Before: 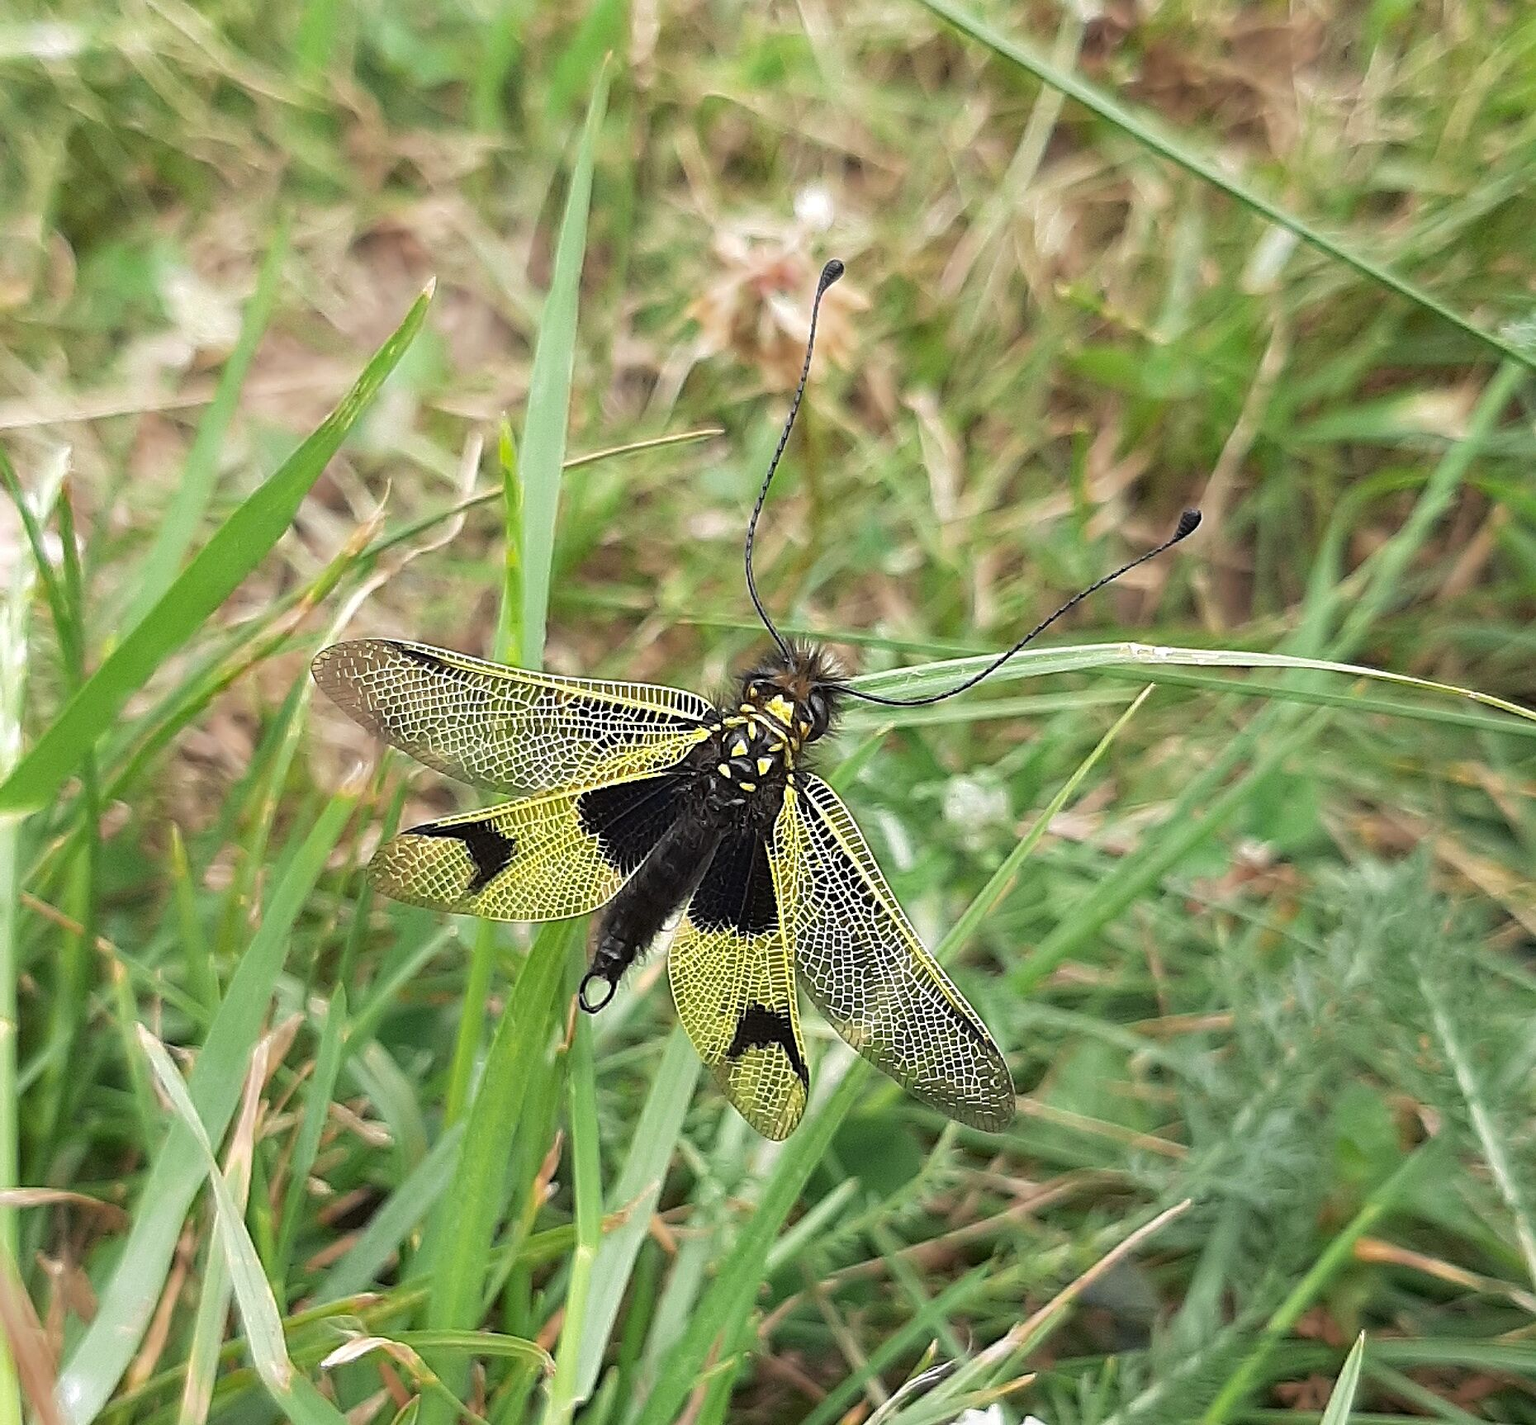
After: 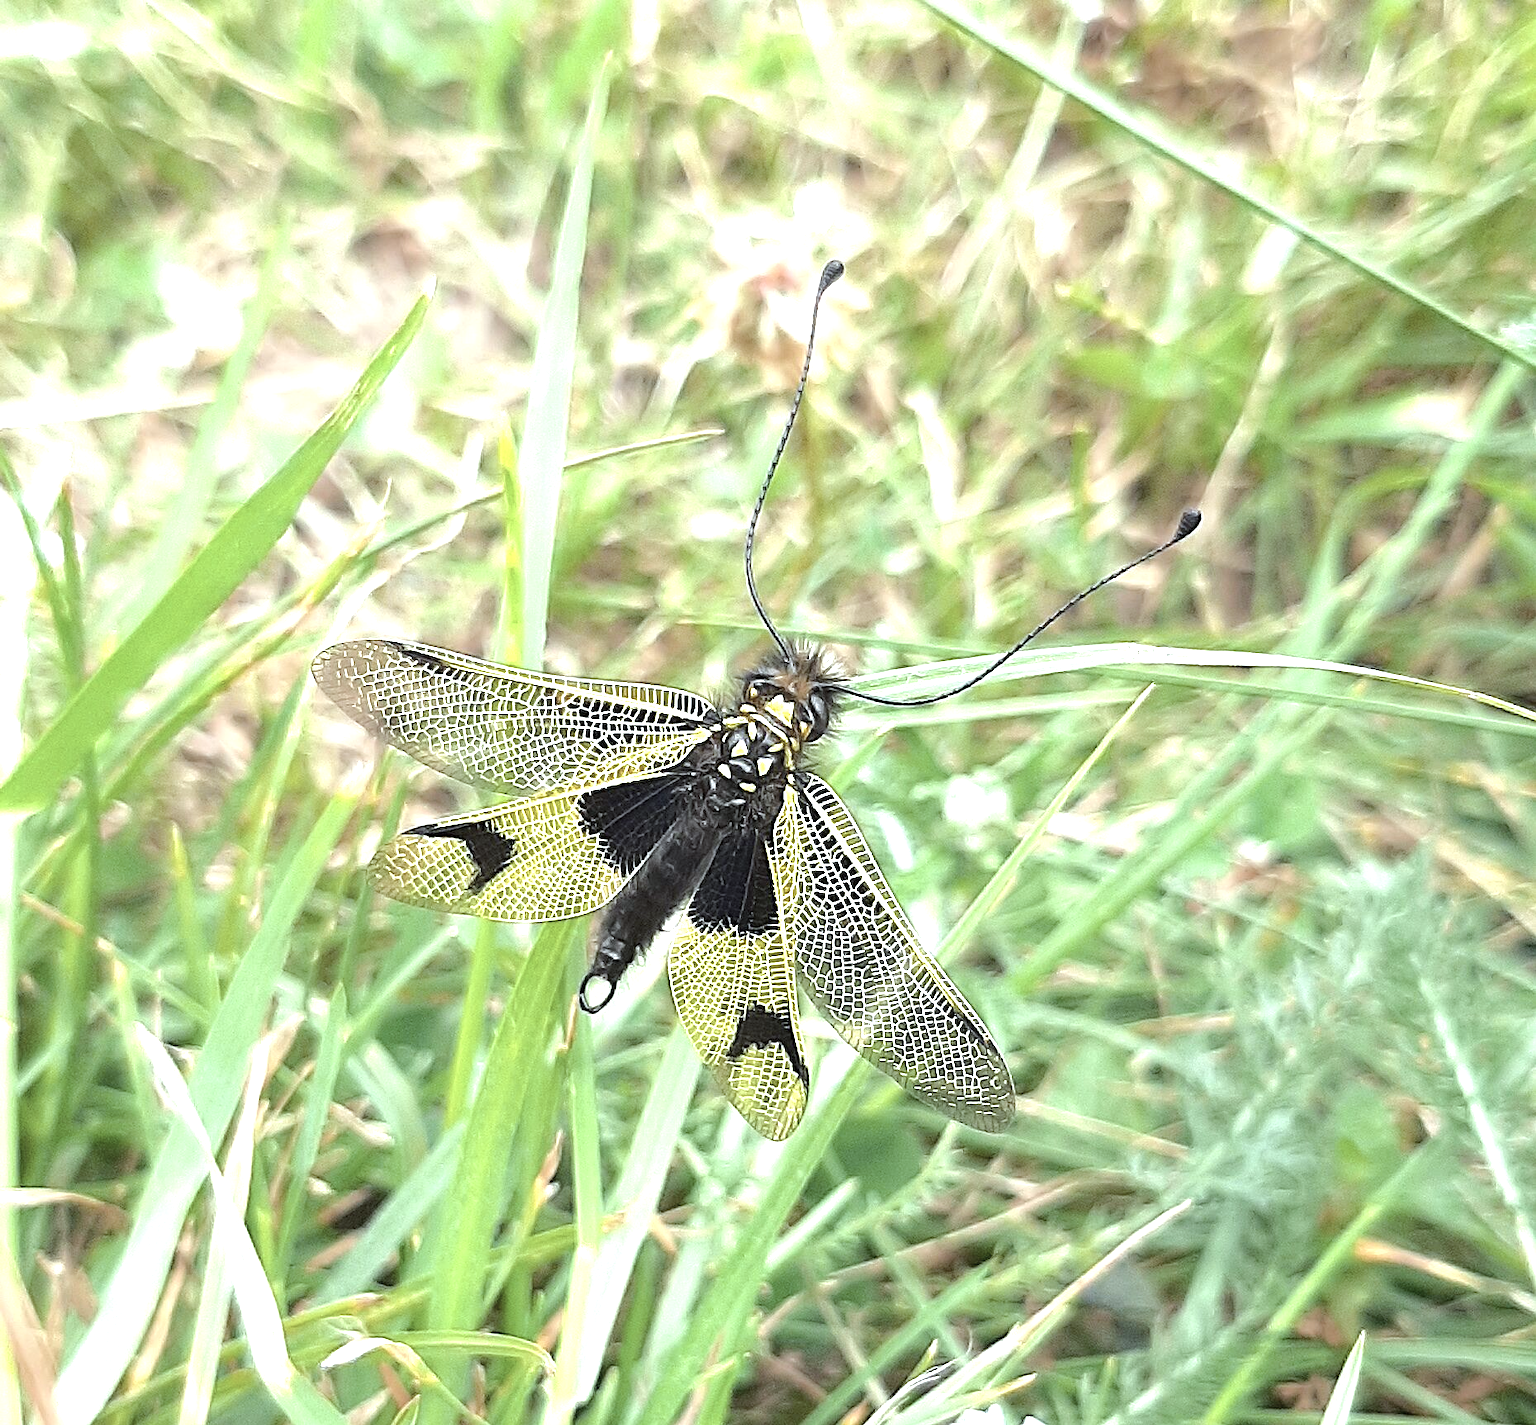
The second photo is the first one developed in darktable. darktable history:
color balance rgb: perceptual saturation grading › global saturation 25%, perceptual brilliance grading › mid-tones 10%, perceptual brilliance grading › shadows 15%, global vibrance 20%
contrast brightness saturation: saturation 0.13
color correction: saturation 0.5
exposure: black level correction 0, exposure 1.2 EV, compensate exposure bias true, compensate highlight preservation false
white balance: red 0.925, blue 1.046
